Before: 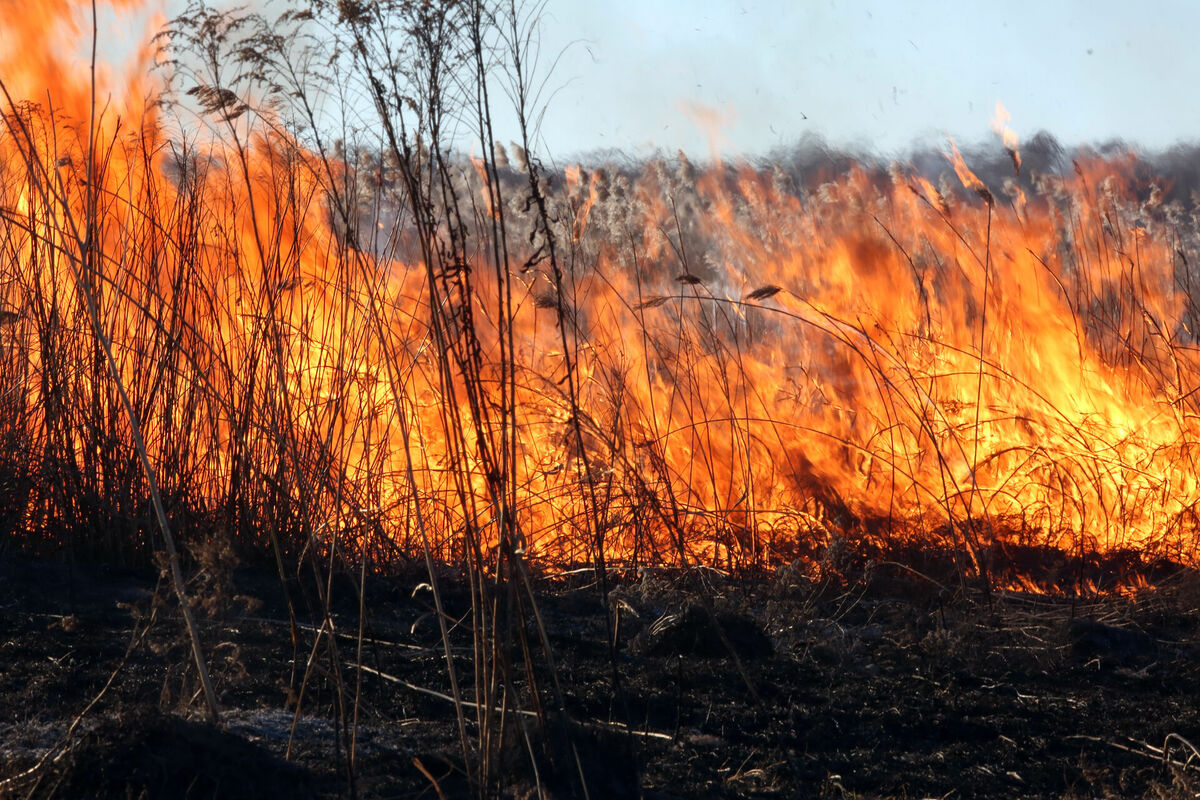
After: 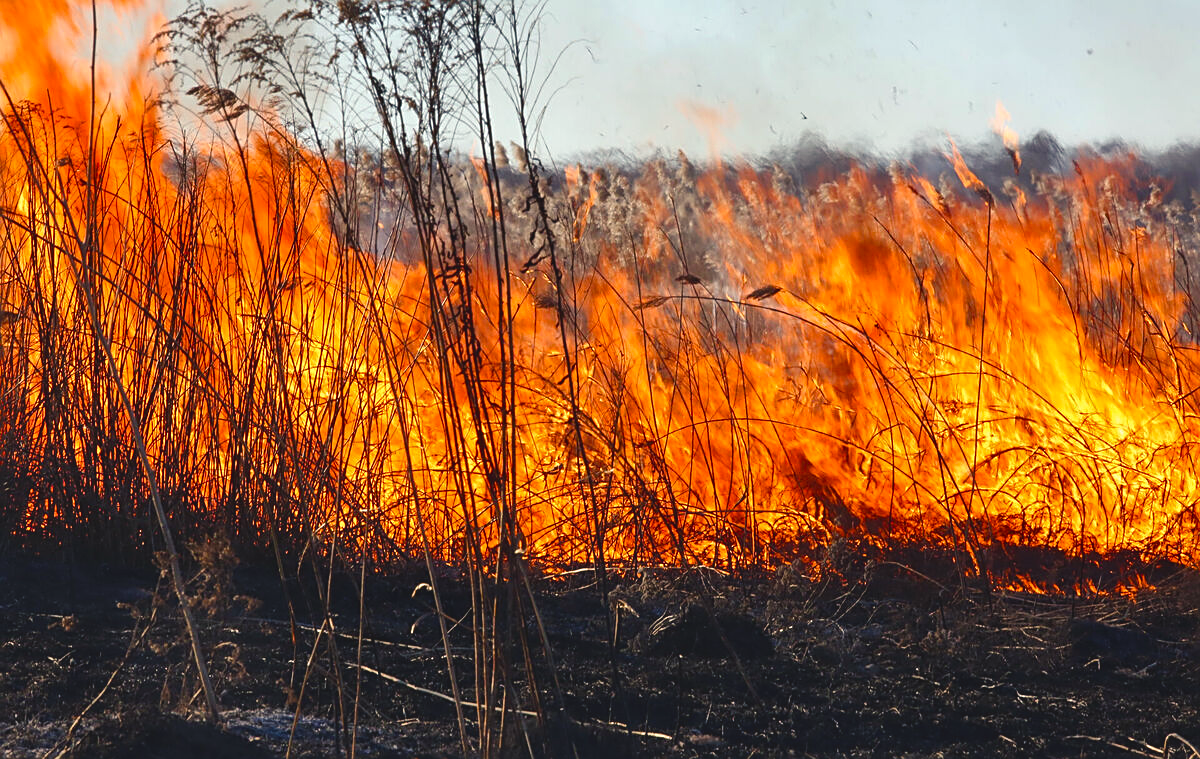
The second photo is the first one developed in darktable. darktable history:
crop and rotate: top 0%, bottom 5.097%
levels: levels [0, 0.499, 1]
shadows and highlights: shadows 37.27, highlights -28.18, soften with gaussian
sharpen: on, module defaults
white balance: red 0.978, blue 0.999
vibrance: on, module defaults
color balance rgb: shadows lift › chroma 2%, shadows lift › hue 247.2°, power › chroma 0.3%, power › hue 25.2°, highlights gain › chroma 3%, highlights gain › hue 60°, global offset › luminance 0.75%, perceptual saturation grading › global saturation 20%, perceptual saturation grading › highlights -20%, perceptual saturation grading › shadows 30%, global vibrance 20%
